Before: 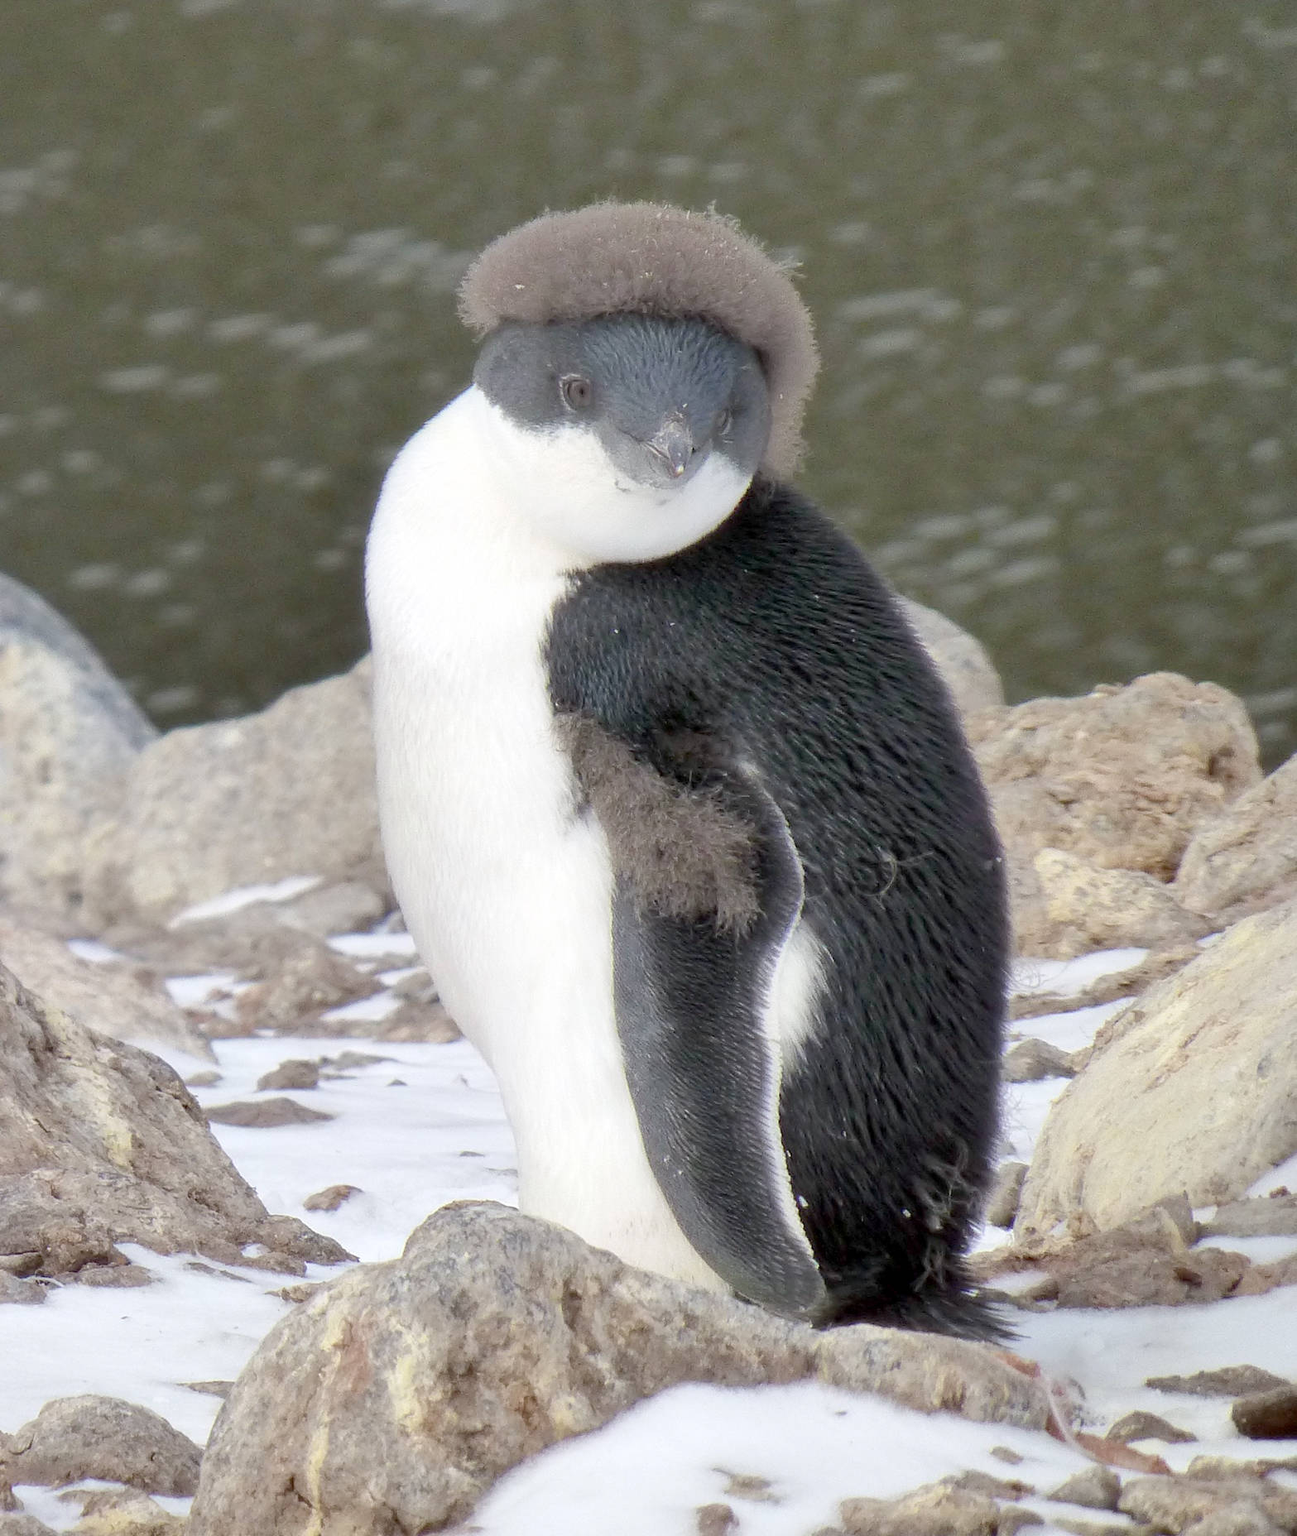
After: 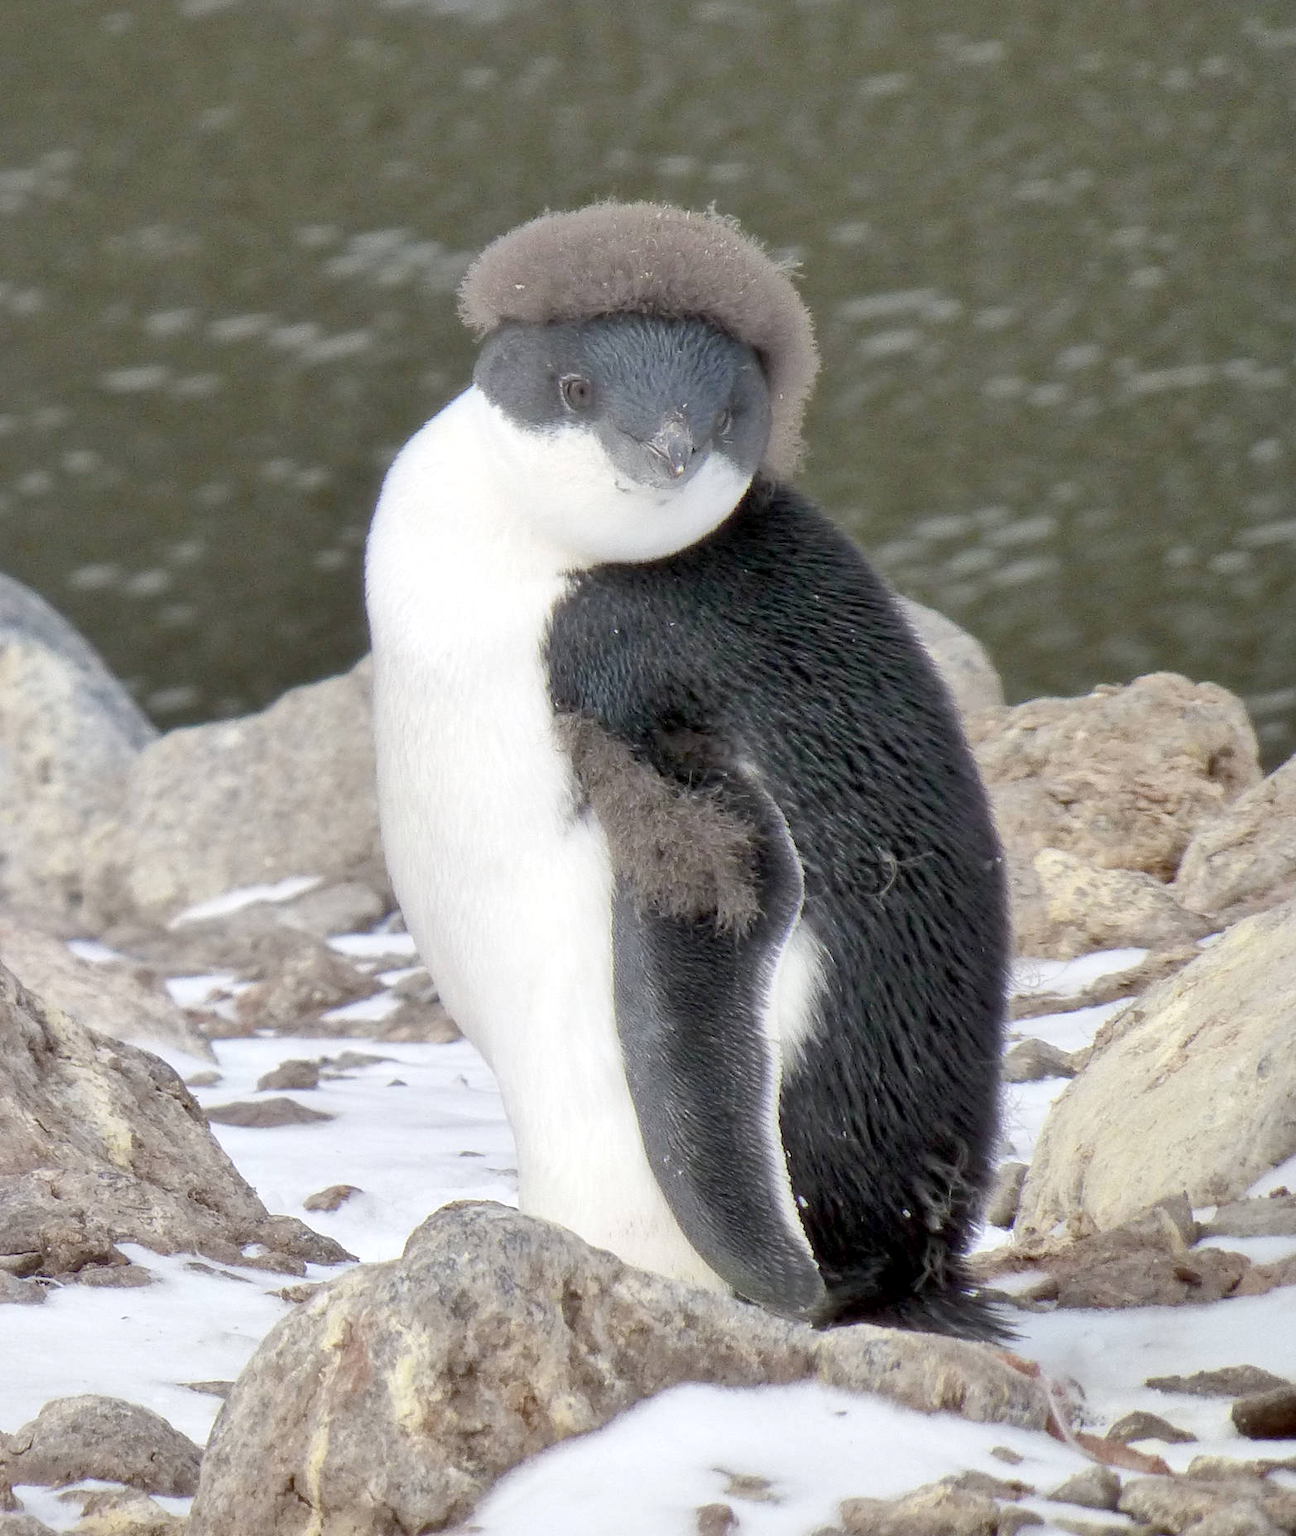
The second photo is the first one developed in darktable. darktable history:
contrast brightness saturation: contrast 0.012, saturation -0.048
local contrast: mode bilateral grid, contrast 21, coarseness 49, detail 119%, midtone range 0.2
